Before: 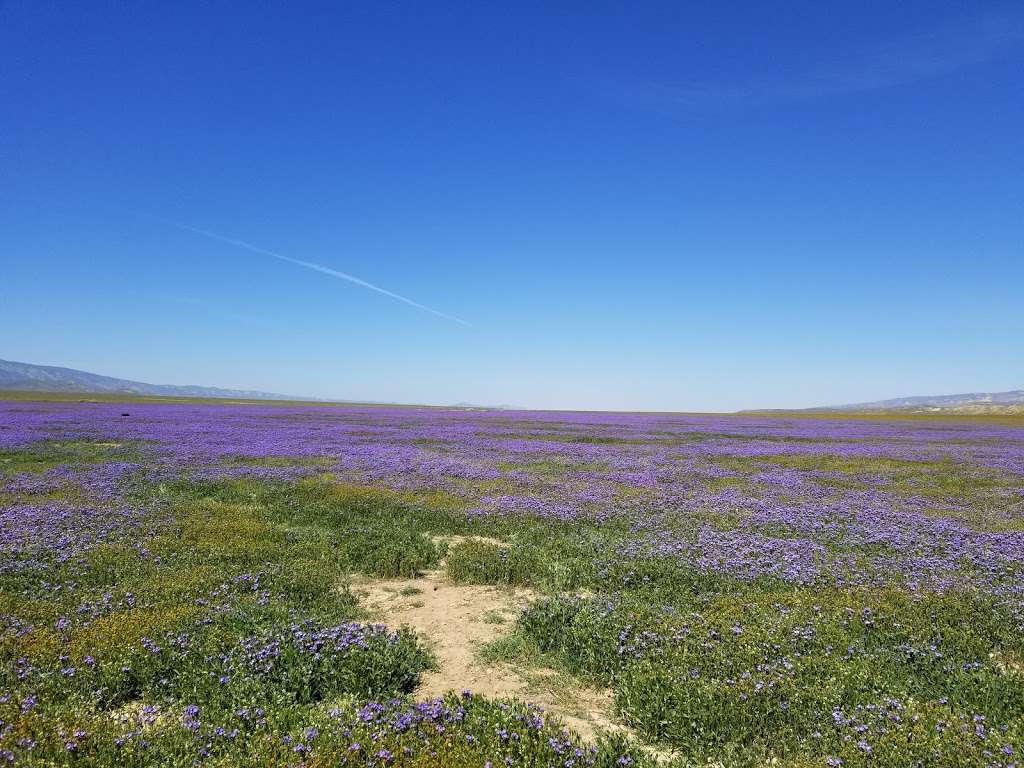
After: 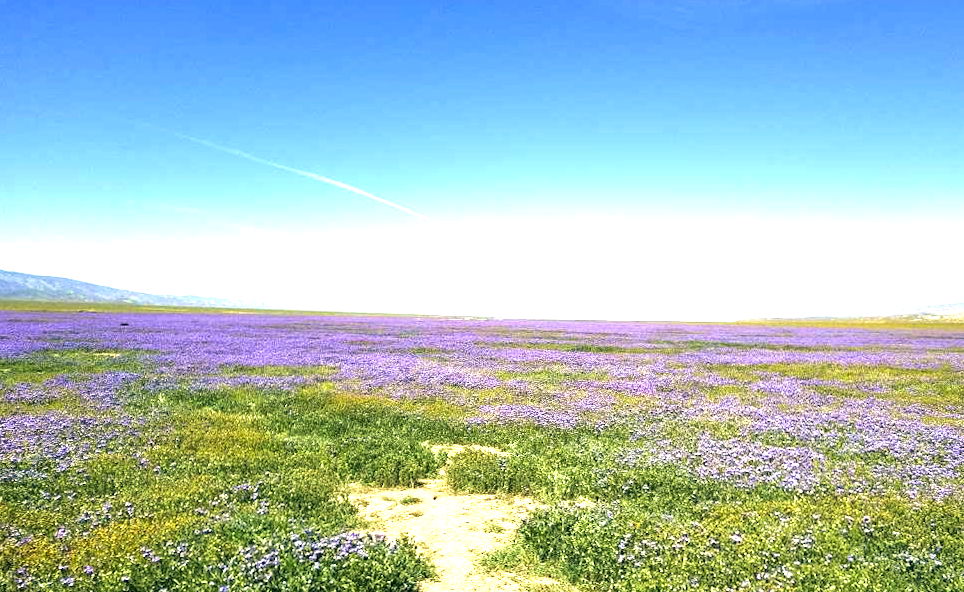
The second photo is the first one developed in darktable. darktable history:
exposure: black level correction 0, exposure 0.949 EV, compensate highlight preservation false
color correction: highlights a* -0.548, highlights b* 9.31, shadows a* -9.43, shadows b* 0.494
color balance rgb: highlights gain › luminance 7.072%, highlights gain › chroma 1.947%, highlights gain › hue 89.54°, perceptual saturation grading › global saturation -3.536%, perceptual brilliance grading › highlights 13.358%, perceptual brilliance grading › mid-tones 7.702%, perceptual brilliance grading › shadows -17.767%, global vibrance 15.11%
crop and rotate: angle 0.102°, top 11.806%, right 5.588%, bottom 10.853%
velvia: on, module defaults
